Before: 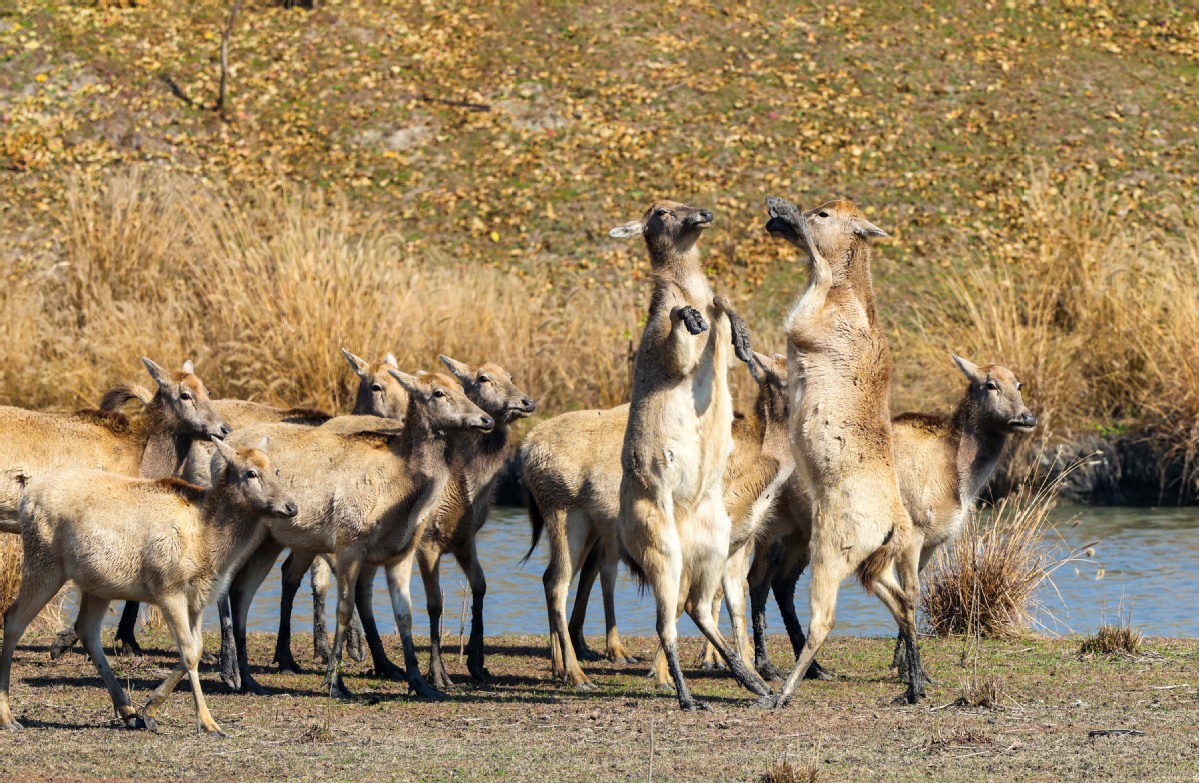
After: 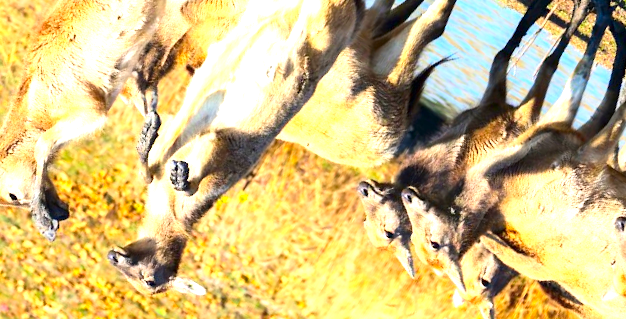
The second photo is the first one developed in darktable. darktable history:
exposure: black level correction 0, exposure 1.369 EV, compensate exposure bias true, compensate highlight preservation false
color correction: highlights b* 0.001, saturation 1.13
crop and rotate: angle 148.48°, left 9.144%, top 15.597%, right 4.448%, bottom 17.04%
contrast brightness saturation: contrast 0.162, saturation 0.323
